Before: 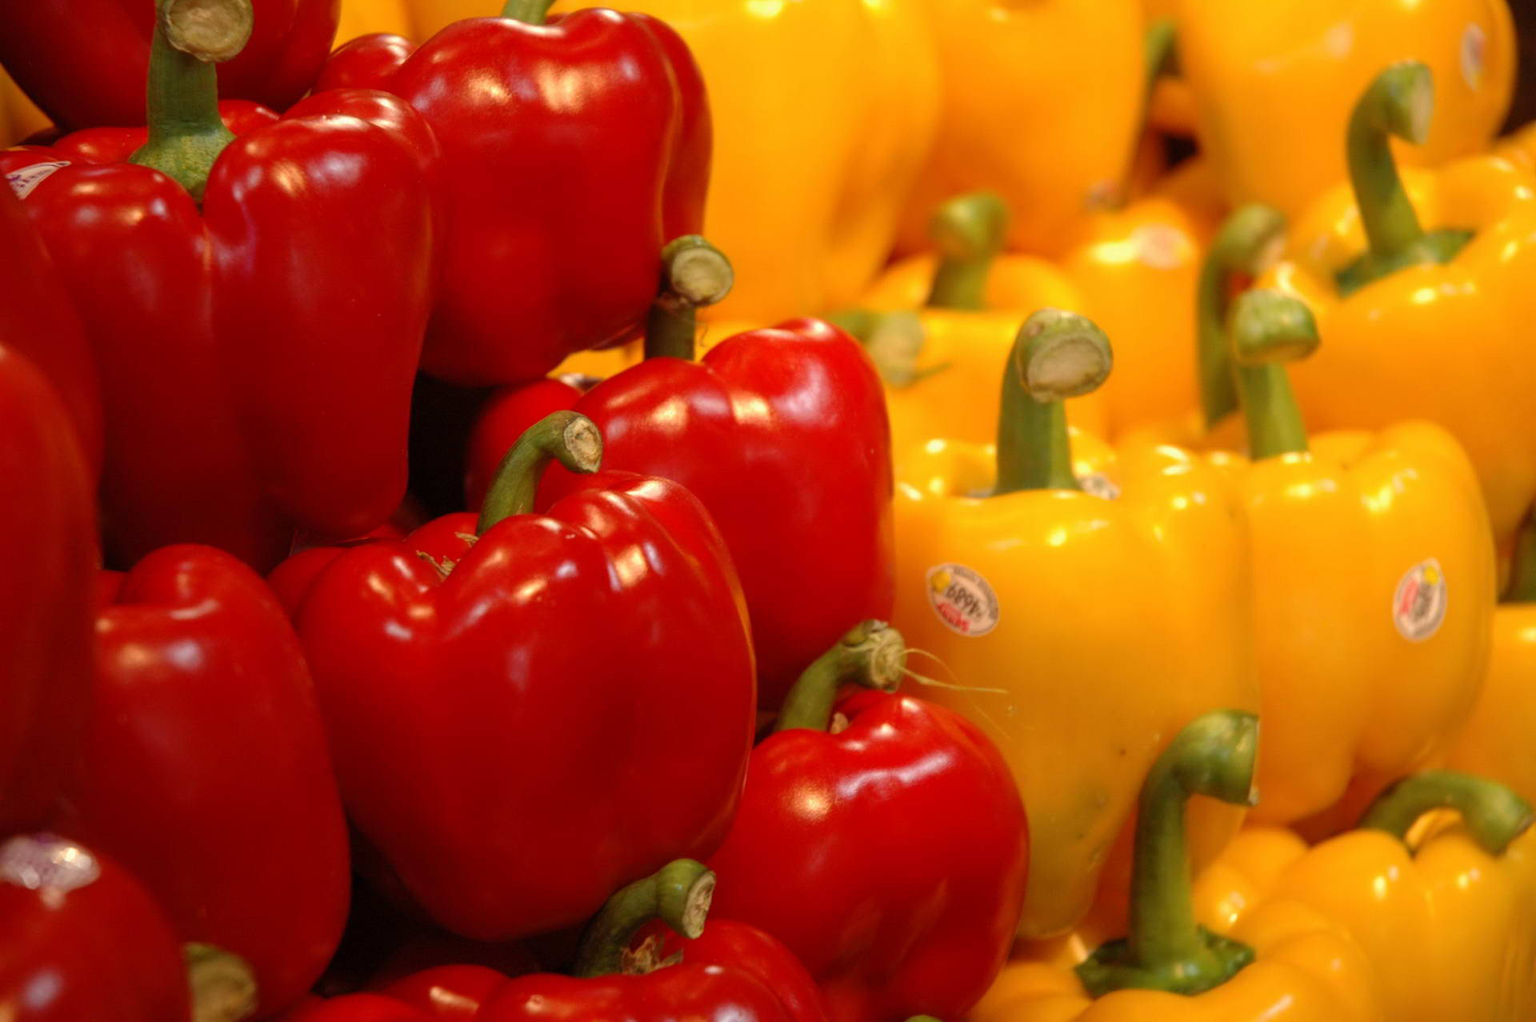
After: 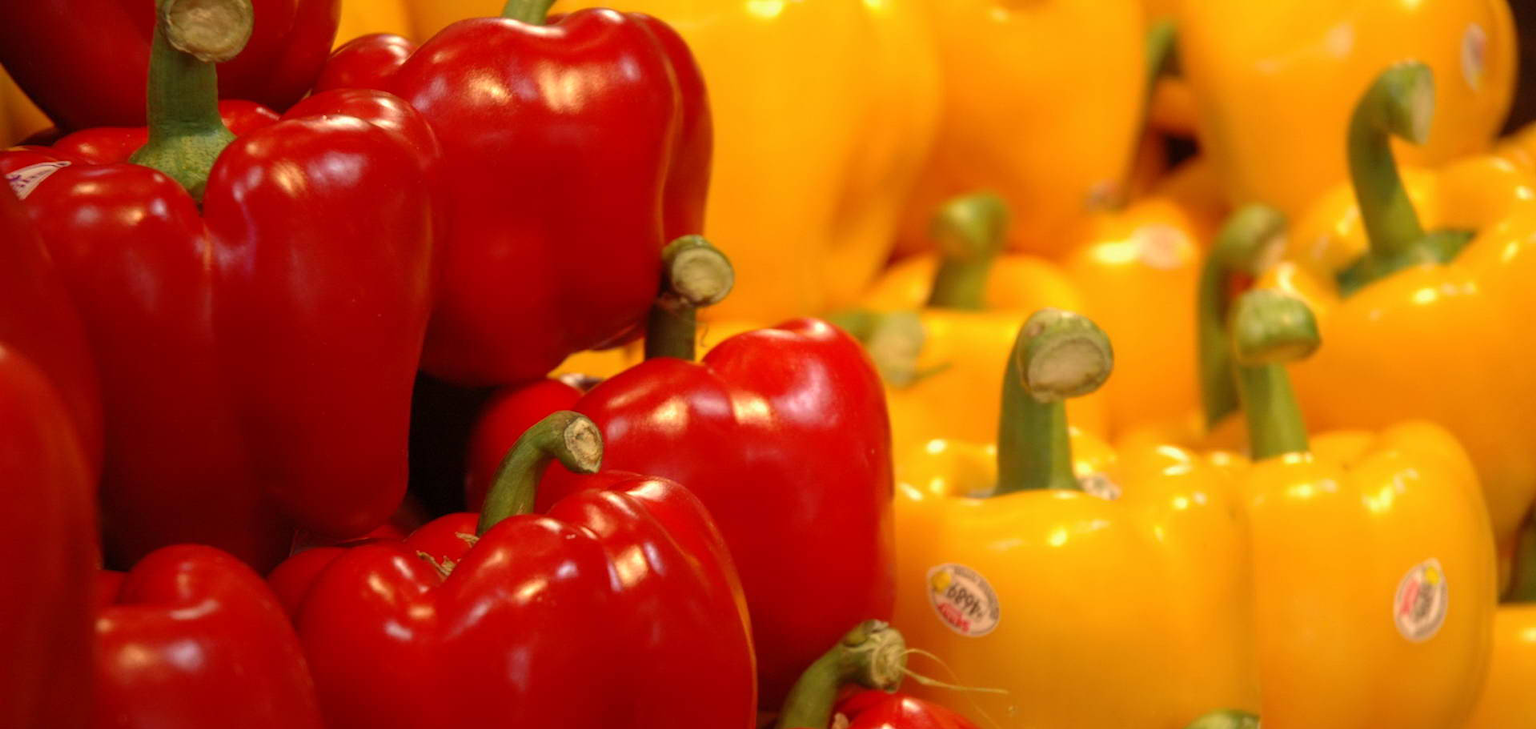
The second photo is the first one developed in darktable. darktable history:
velvia: on, module defaults
crop: right 0.001%, bottom 28.587%
